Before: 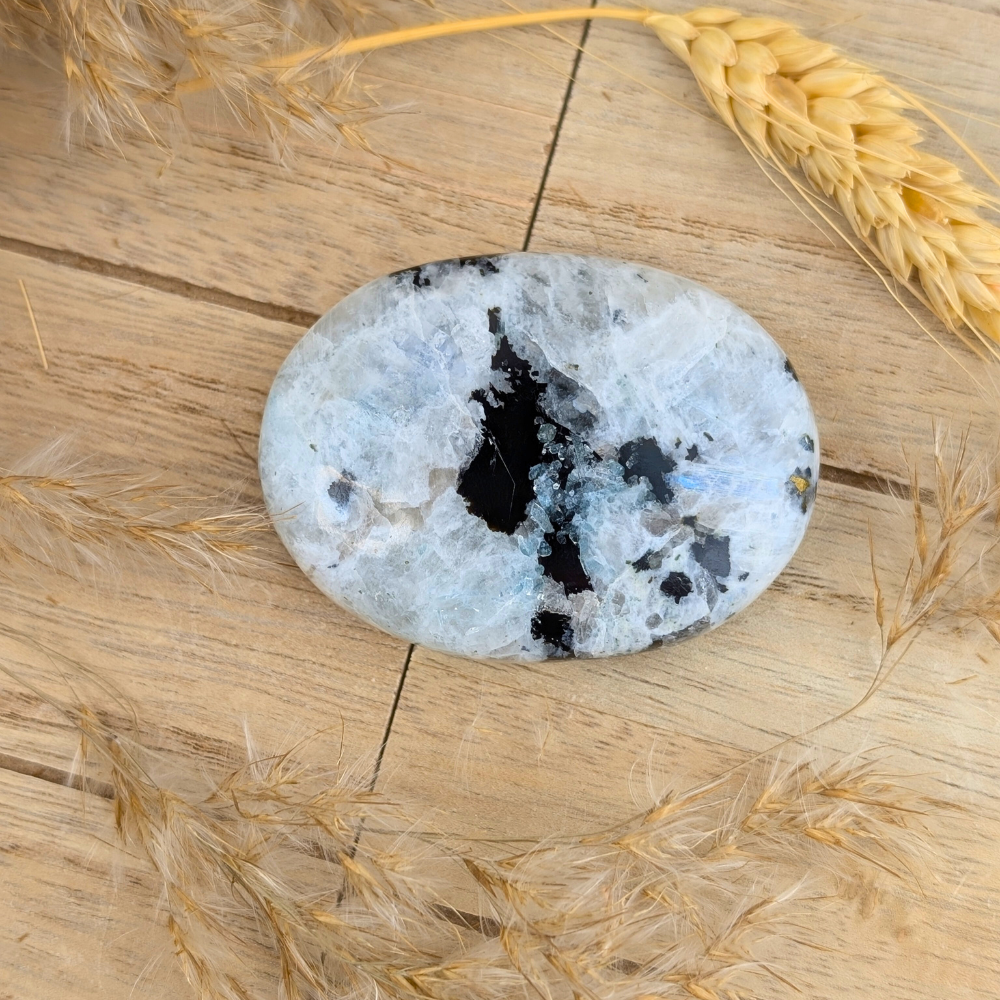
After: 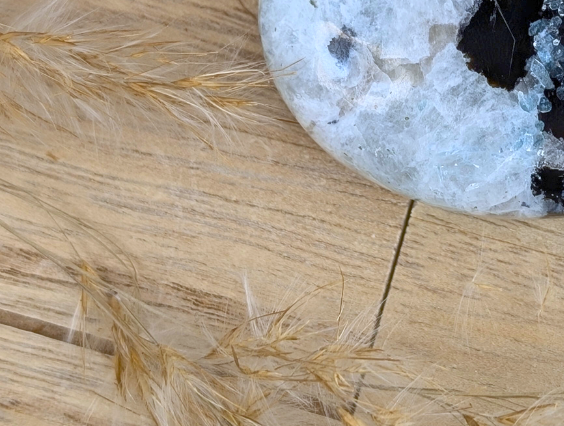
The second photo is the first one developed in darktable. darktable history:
rgb curve: curves: ch0 [(0, 0) (0.072, 0.166) (0.217, 0.293) (0.414, 0.42) (1, 1)], compensate middle gray true, preserve colors basic power
crop: top 44.483%, right 43.593%, bottom 12.892%
white balance: red 0.954, blue 1.079
